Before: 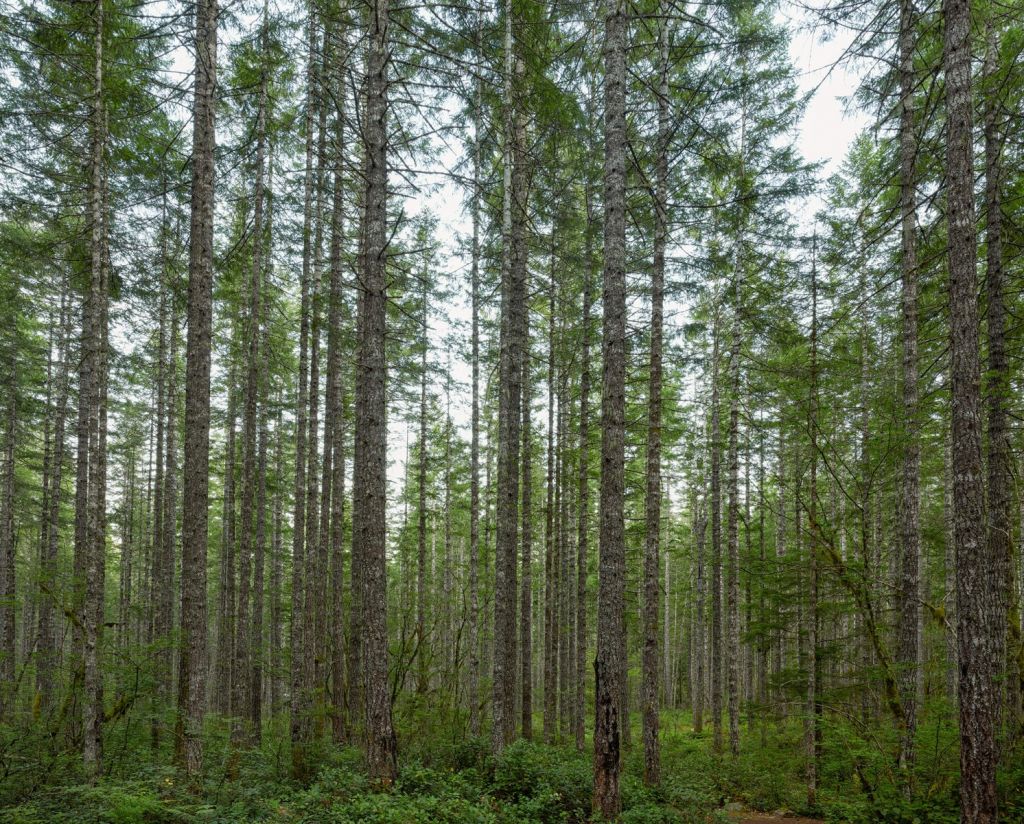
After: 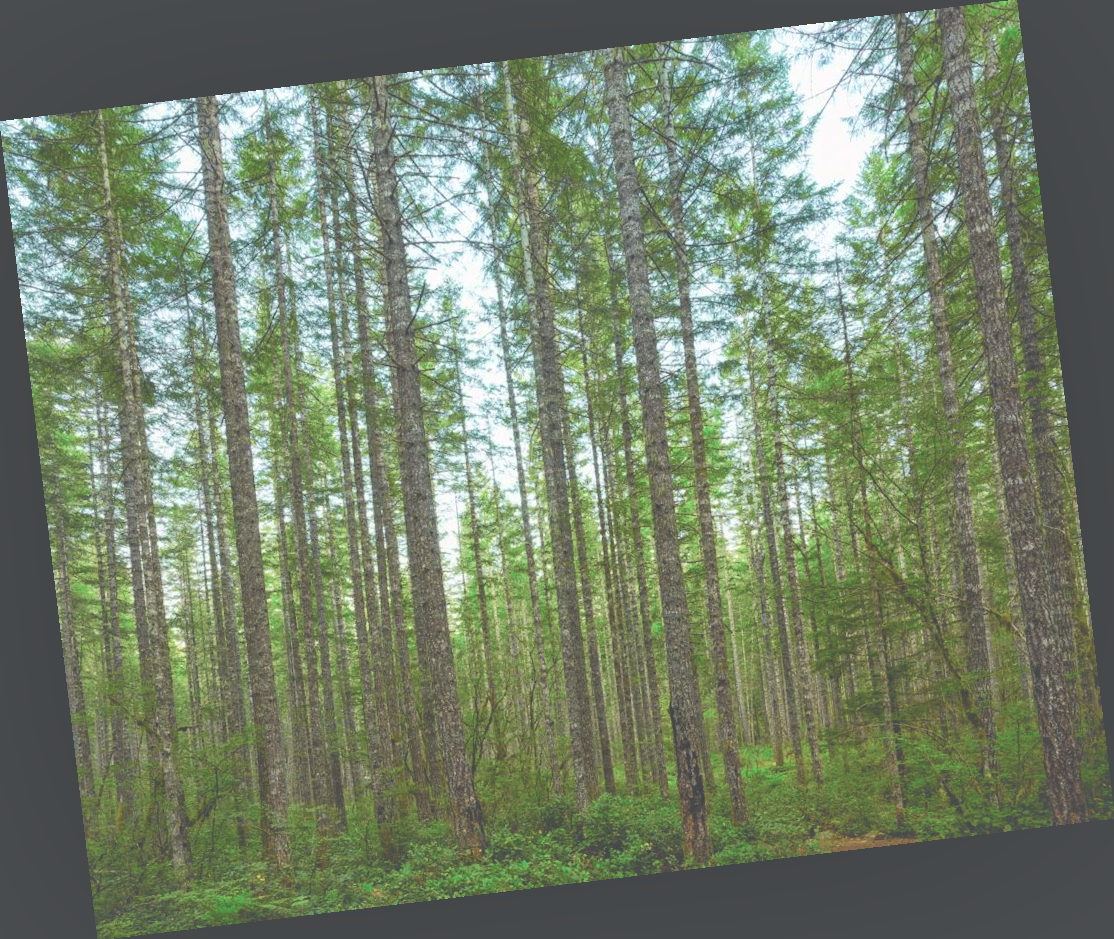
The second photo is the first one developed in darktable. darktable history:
exposure: black level correction -0.041, exposure 0.064 EV, compensate highlight preservation false
tone curve: curves: ch0 [(0, 0) (0.051, 0.027) (0.096, 0.071) (0.219, 0.248) (0.428, 0.52) (0.596, 0.713) (0.727, 0.823) (0.859, 0.924) (1, 1)]; ch1 [(0, 0) (0.1, 0.038) (0.318, 0.221) (0.413, 0.325) (0.443, 0.412) (0.483, 0.474) (0.503, 0.501) (0.516, 0.515) (0.548, 0.575) (0.561, 0.596) (0.594, 0.647) (0.666, 0.701) (1, 1)]; ch2 [(0, 0) (0.453, 0.435) (0.479, 0.476) (0.504, 0.5) (0.52, 0.526) (0.557, 0.585) (0.583, 0.608) (0.824, 0.815) (1, 1)], color space Lab, independent channels, preserve colors none
shadows and highlights: on, module defaults
rotate and perspective: rotation -6.83°, automatic cropping off
velvia: on, module defaults
